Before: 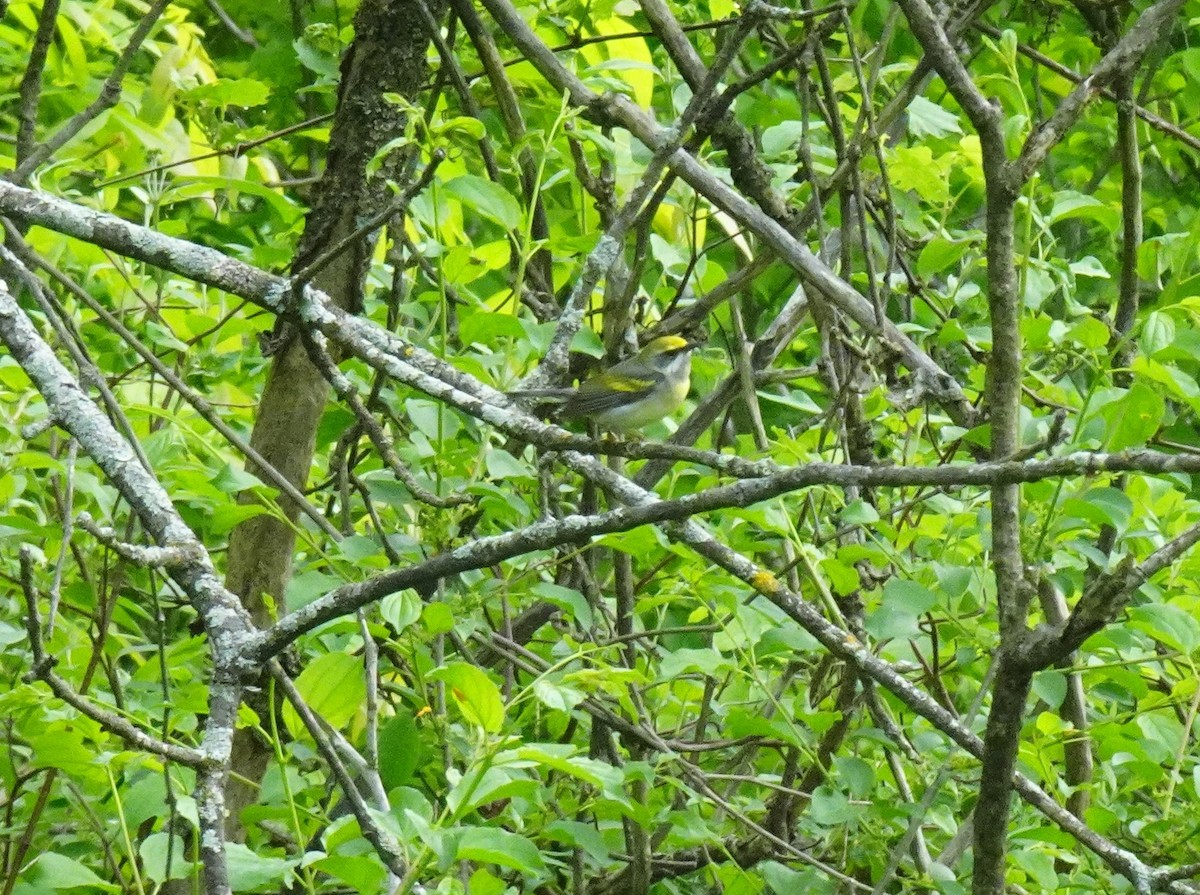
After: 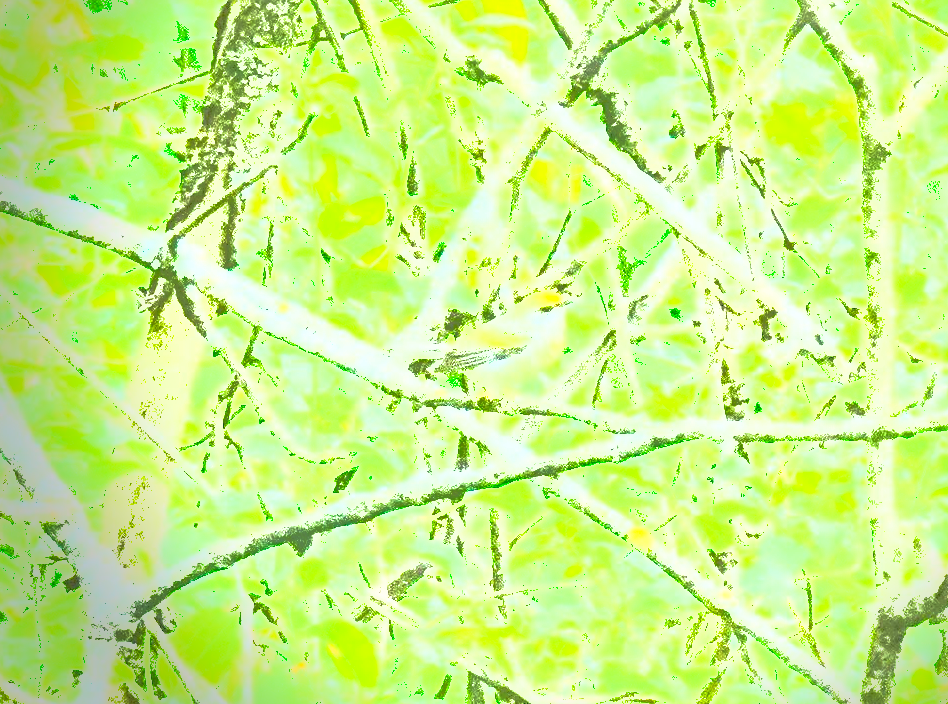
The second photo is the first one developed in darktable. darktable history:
crop and rotate: left 10.496%, top 5.111%, right 10.468%, bottom 16.173%
vignetting: saturation -0.003, center (0.217, -0.231), dithering 16-bit output
exposure: black level correction 0, exposure 4.014 EV, compensate highlight preservation false
shadows and highlights: shadows color adjustment 97.68%
